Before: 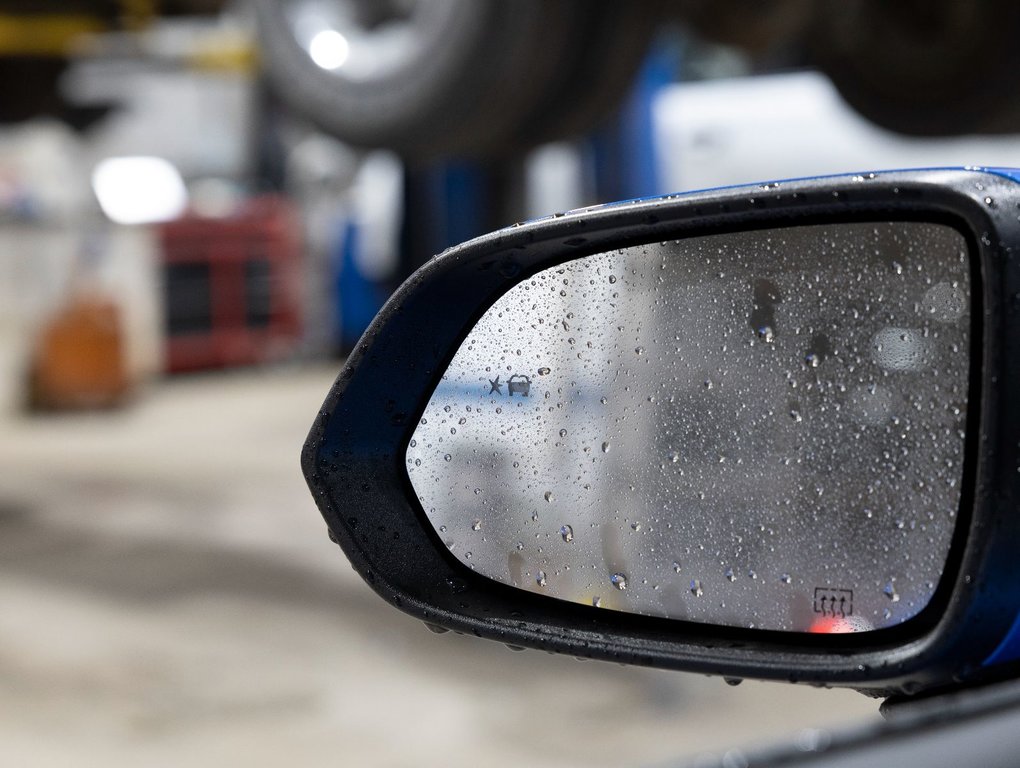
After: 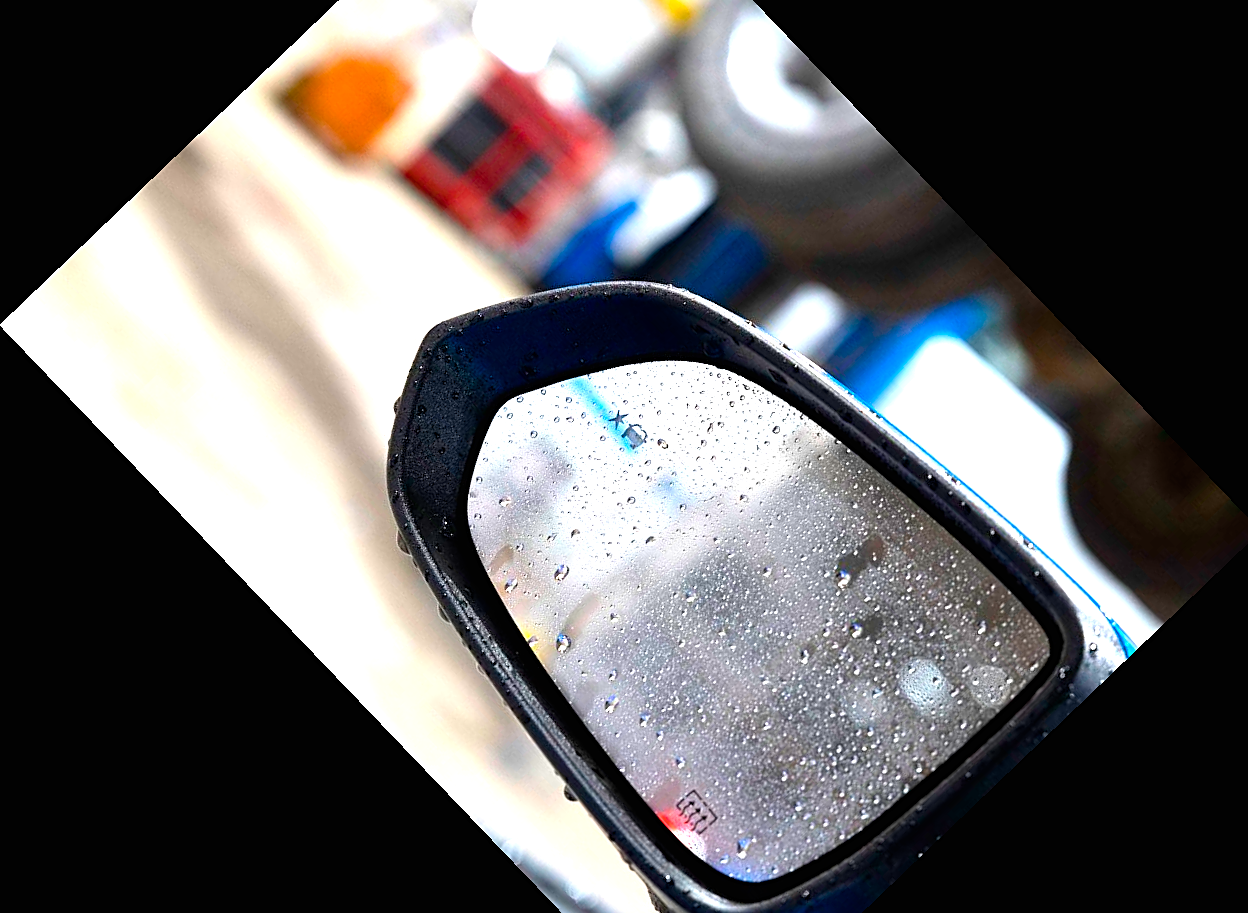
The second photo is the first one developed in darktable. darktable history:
crop and rotate: angle -46.26°, top 16.234%, right 0.912%, bottom 11.704%
sharpen: on, module defaults
color balance rgb: linear chroma grading › global chroma 15%, perceptual saturation grading › global saturation 30%
exposure: black level correction 0, exposure 1.379 EV, compensate exposure bias true, compensate highlight preservation false
